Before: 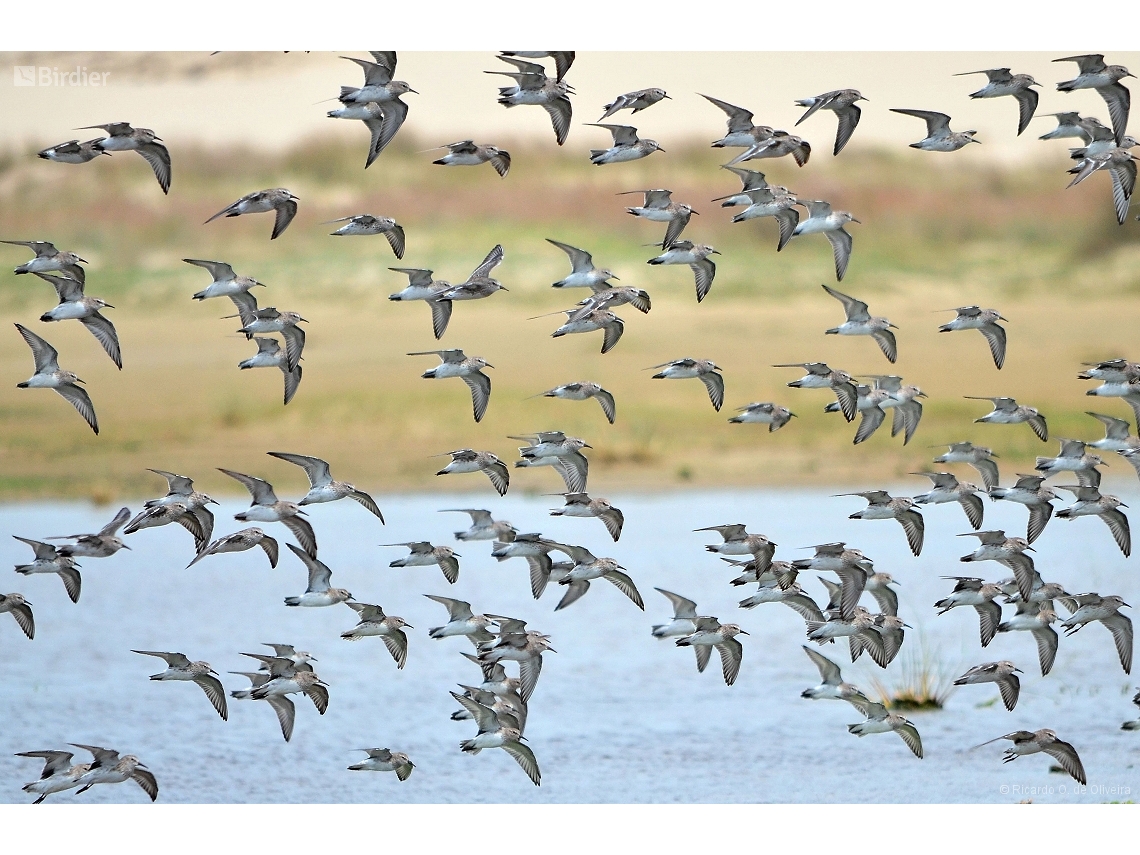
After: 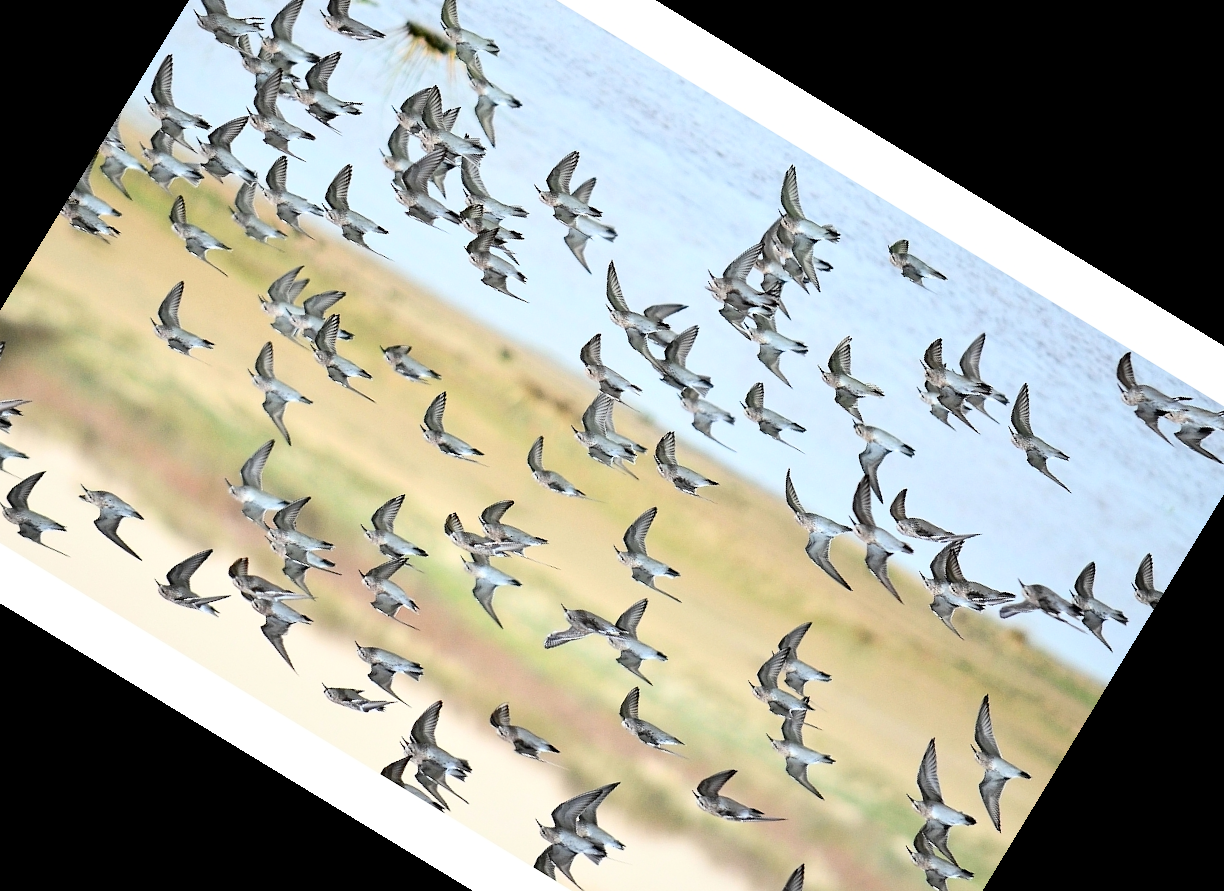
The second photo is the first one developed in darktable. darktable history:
contrast brightness saturation: contrast 0.24, brightness 0.09
crop and rotate: angle 148.68°, left 9.111%, top 15.603%, right 4.588%, bottom 17.041%
